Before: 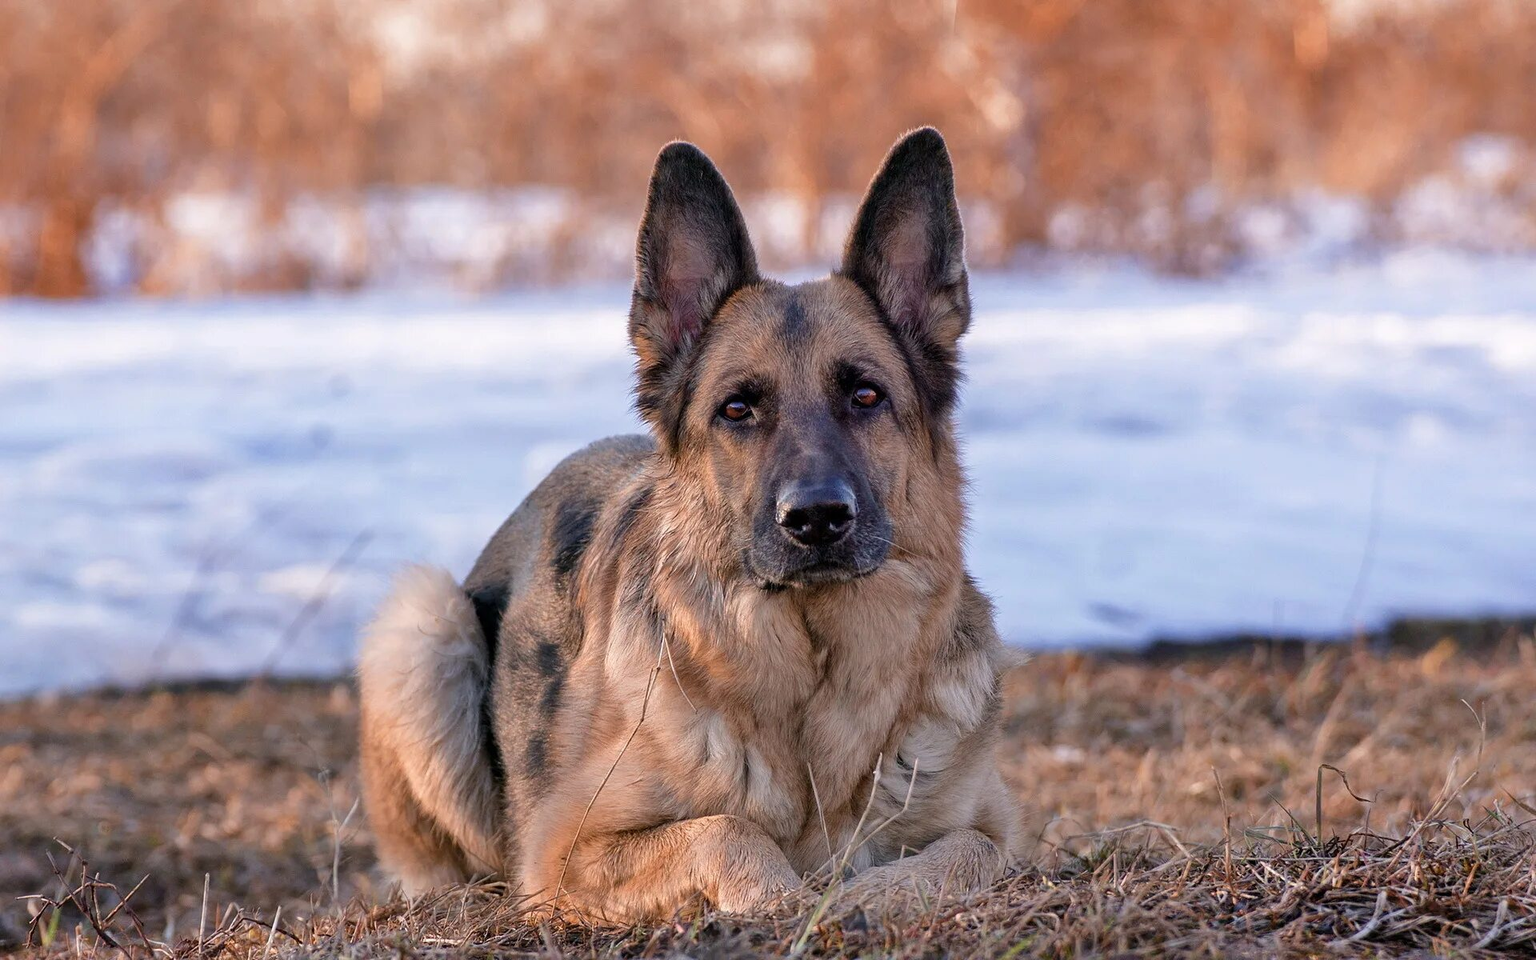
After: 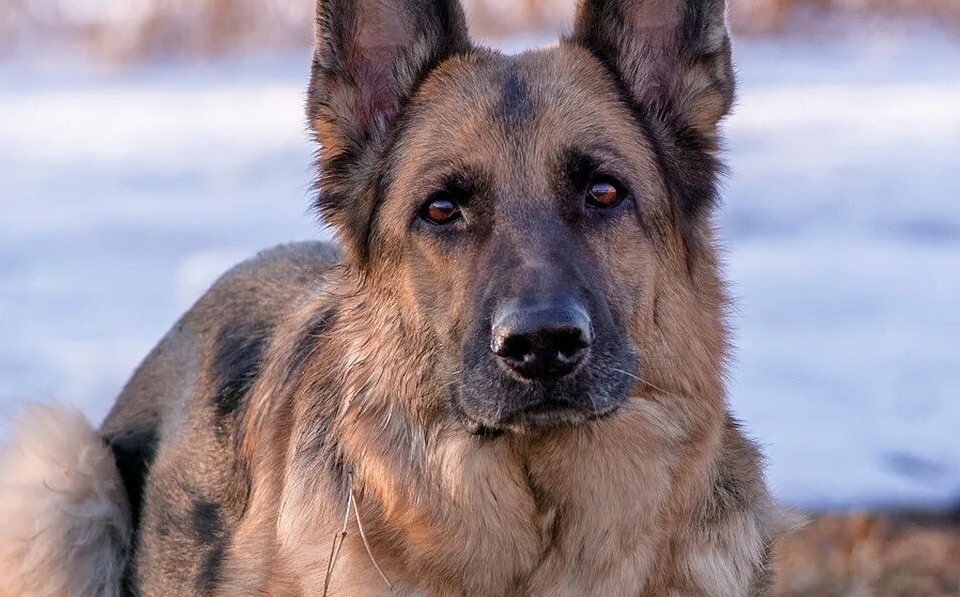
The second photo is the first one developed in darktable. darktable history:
crop: left 24.953%, top 25.177%, right 25.042%, bottom 25.032%
